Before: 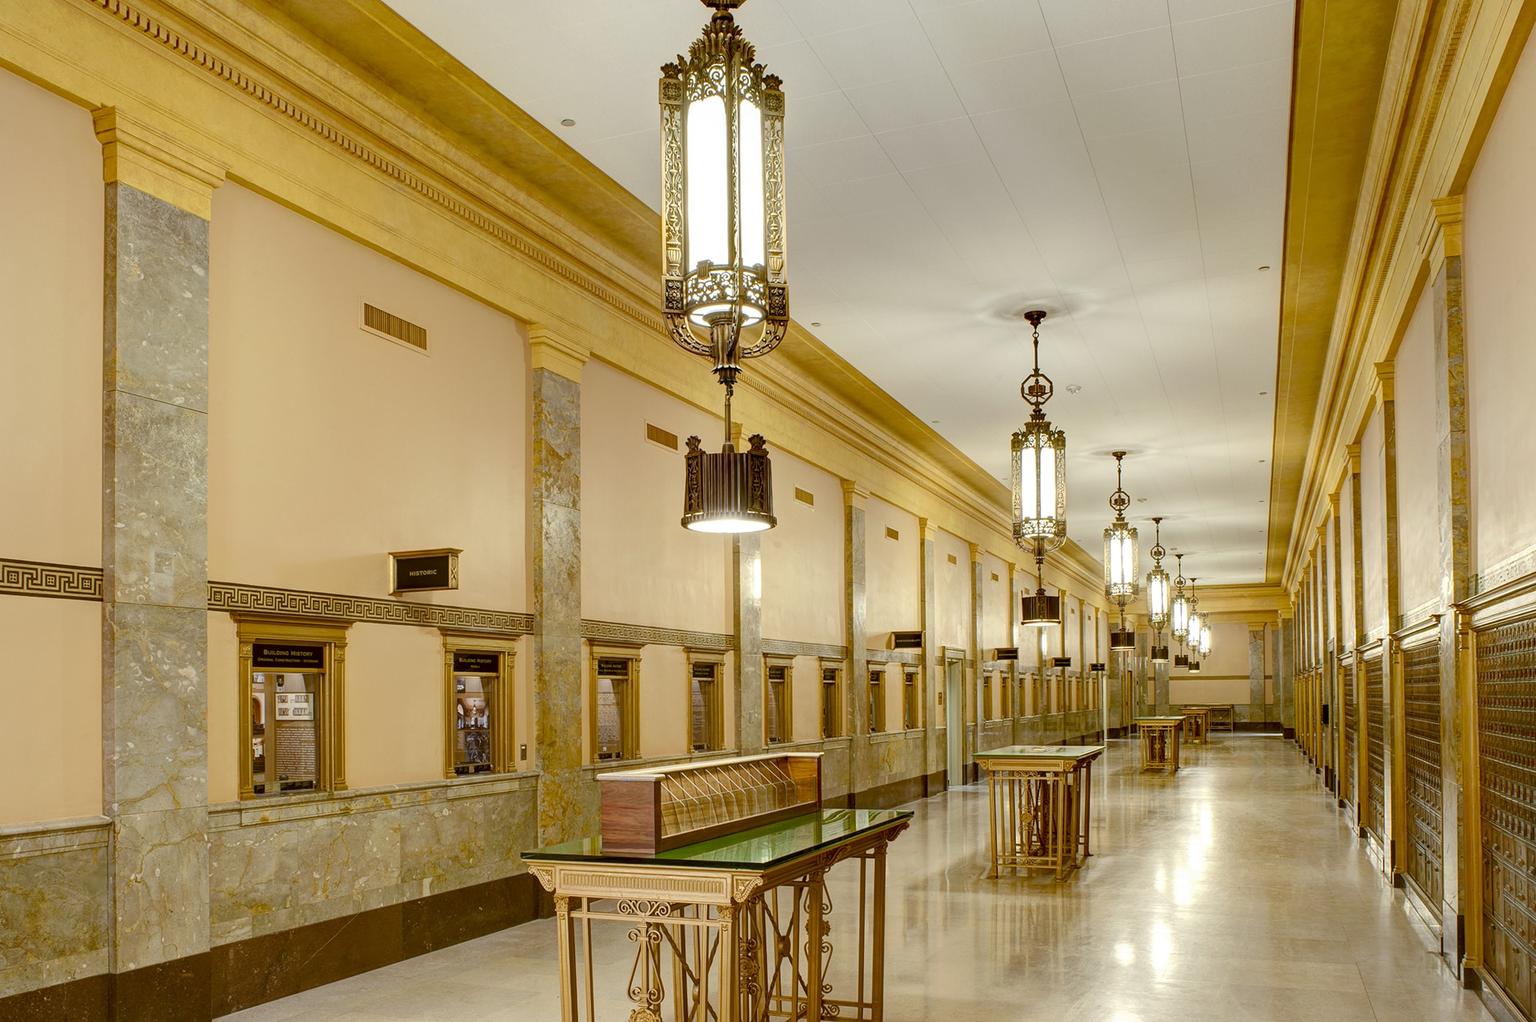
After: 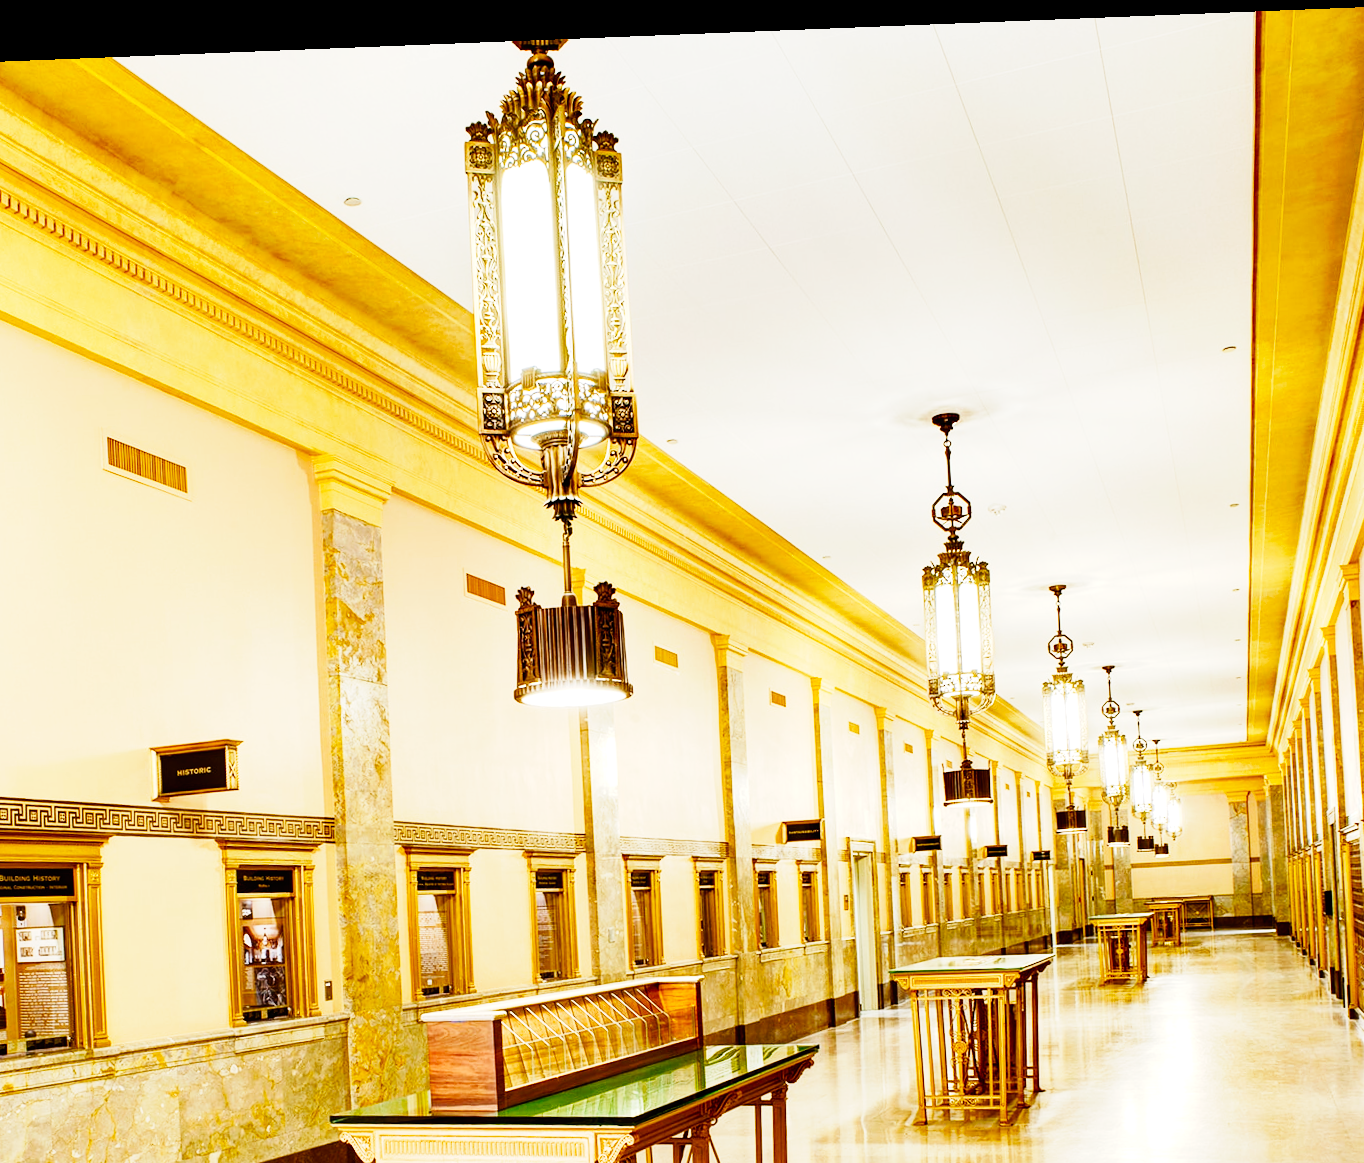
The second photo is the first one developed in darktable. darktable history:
base curve: curves: ch0 [(0, 0) (0, 0.001) (0.001, 0.001) (0.004, 0.002) (0.007, 0.004) (0.015, 0.013) (0.033, 0.045) (0.052, 0.096) (0.075, 0.17) (0.099, 0.241) (0.163, 0.42) (0.219, 0.55) (0.259, 0.616) (0.327, 0.722) (0.365, 0.765) (0.522, 0.873) (0.547, 0.881) (0.689, 0.919) (0.826, 0.952) (1, 1)], preserve colors none
tone equalizer: -8 EV -0.417 EV, -7 EV -0.389 EV, -6 EV -0.333 EV, -5 EV -0.222 EV, -3 EV 0.222 EV, -2 EV 0.333 EV, -1 EV 0.389 EV, +0 EV 0.417 EV, edges refinement/feathering 500, mask exposure compensation -1.57 EV, preserve details no
rotate and perspective: rotation -2.29°, automatic cropping off
crop: left 18.479%, right 12.2%, bottom 13.971%
